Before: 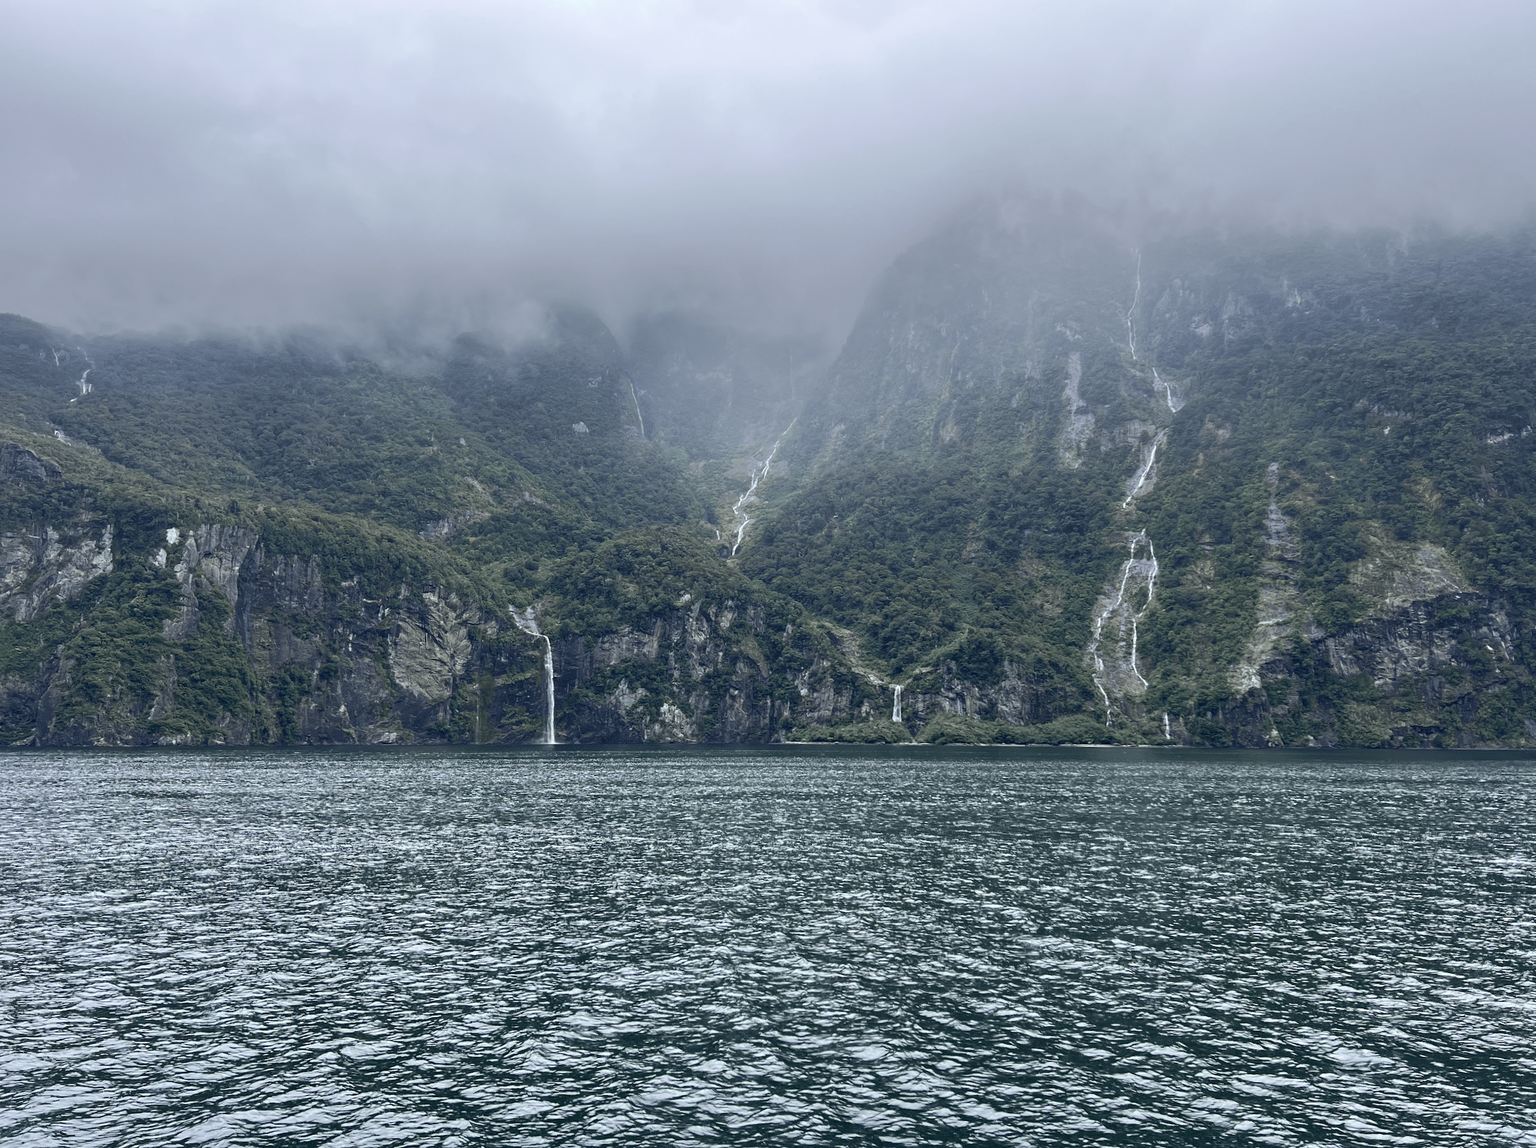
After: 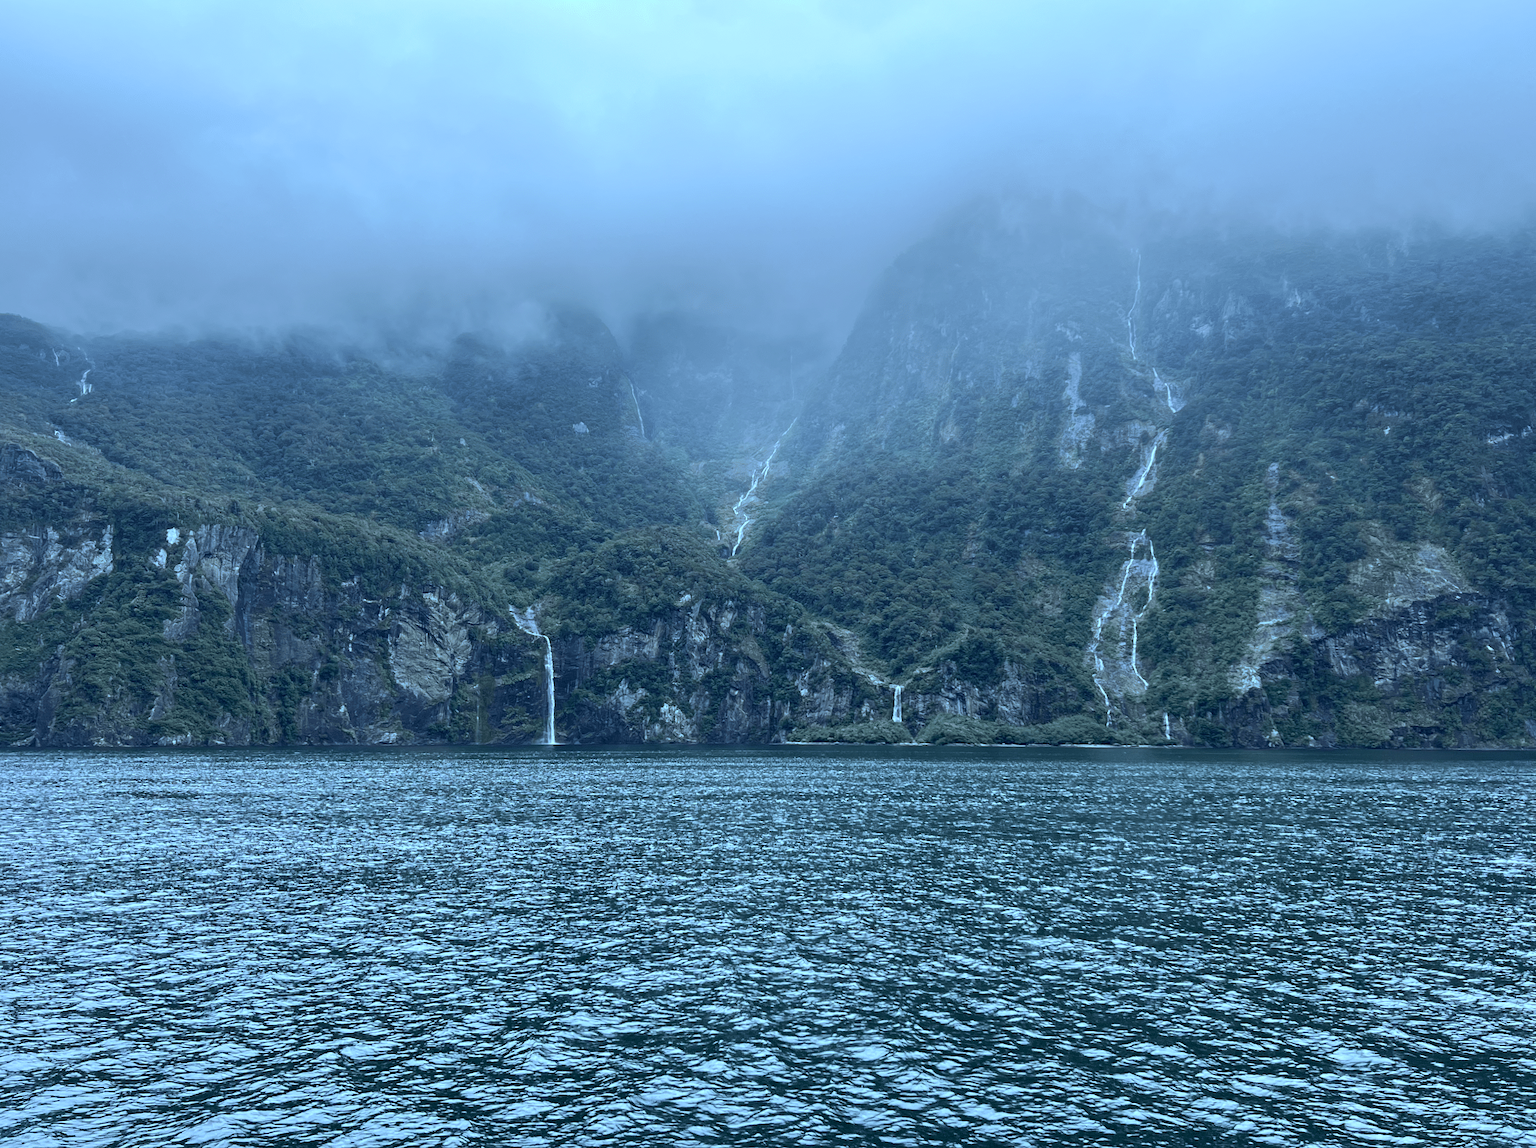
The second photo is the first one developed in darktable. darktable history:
color correction: highlights a* -10.69, highlights b* -19.19
color calibration: illuminant as shot in camera, x 0.358, y 0.373, temperature 4628.91 K
